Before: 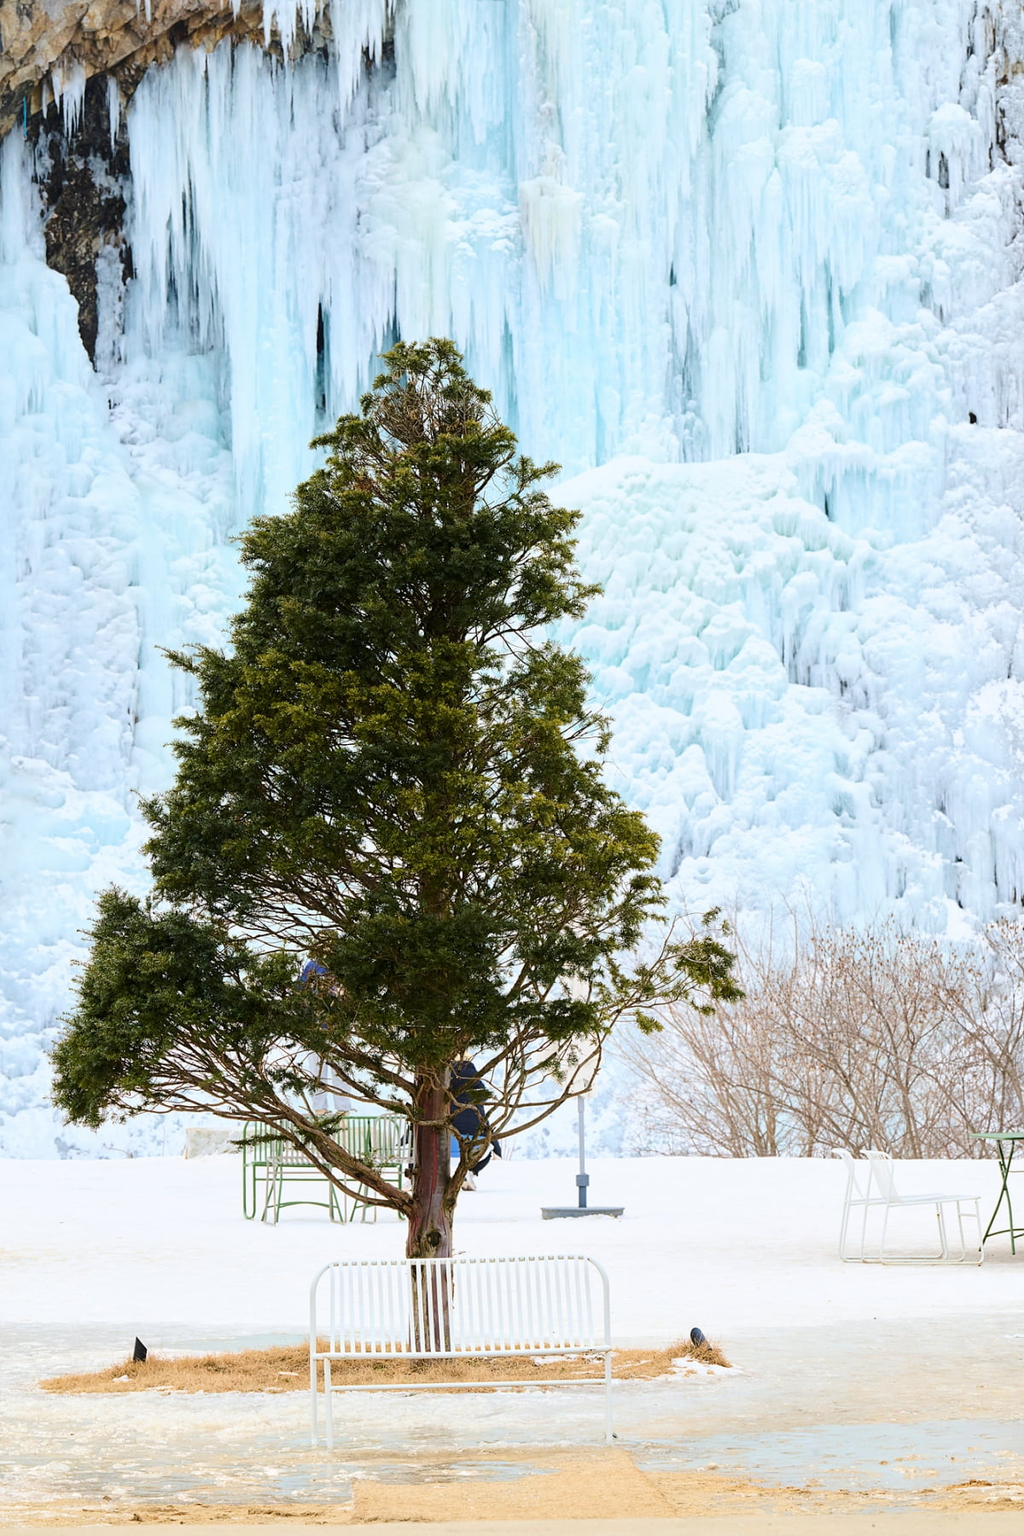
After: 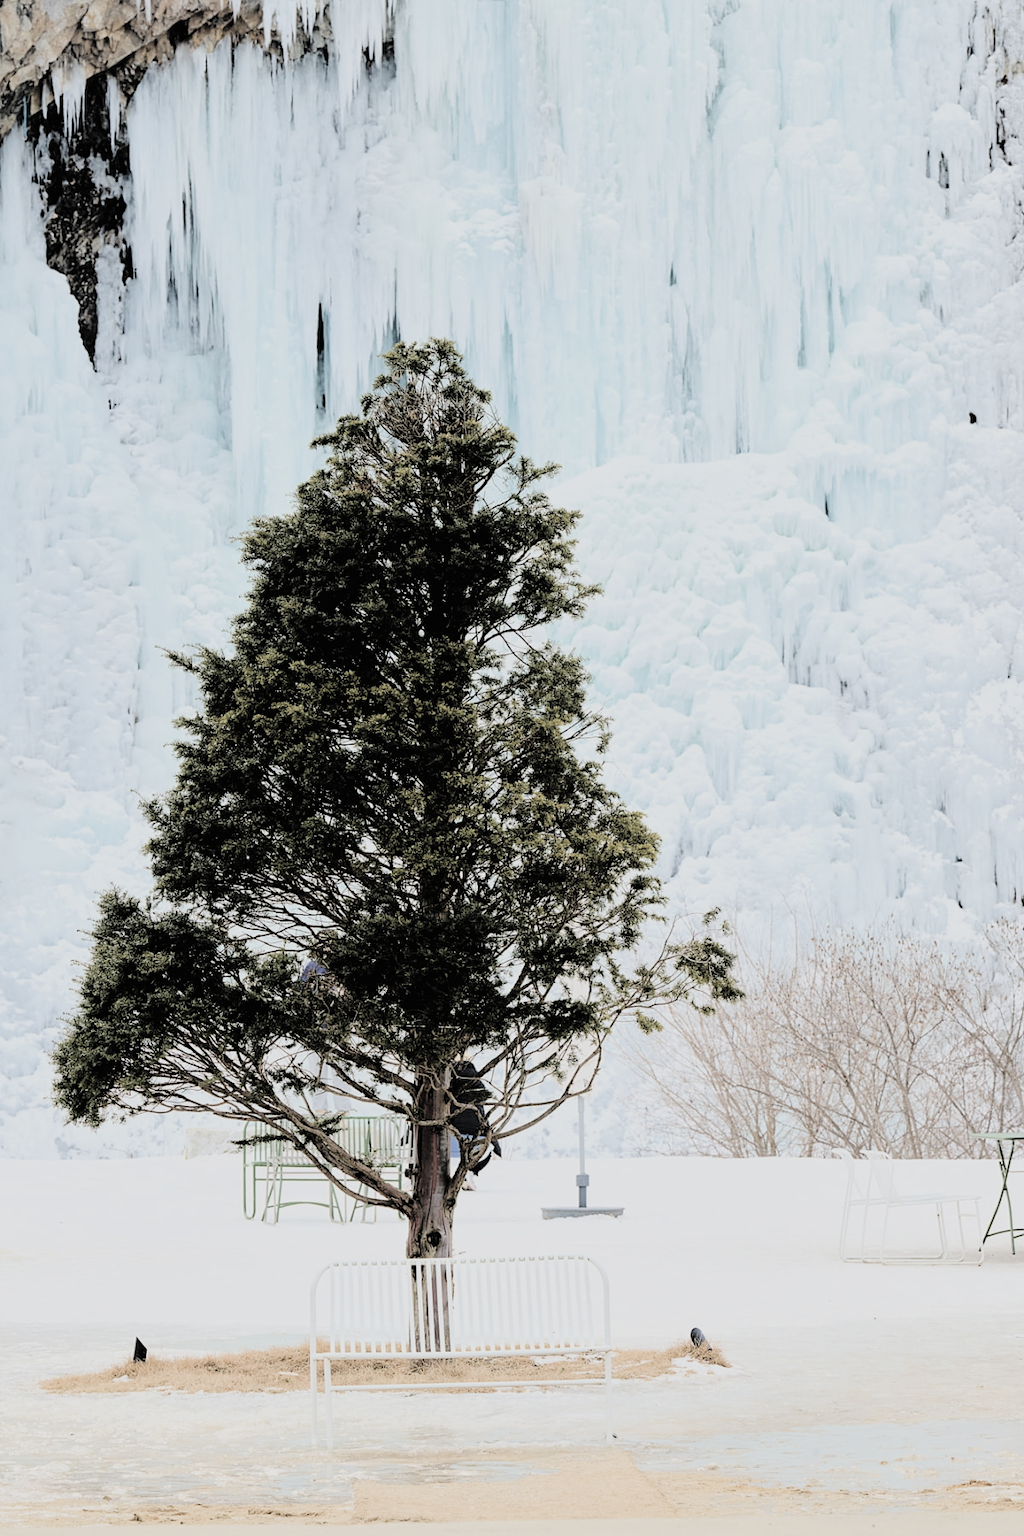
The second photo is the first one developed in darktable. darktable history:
filmic rgb: black relative exposure -4.39 EV, white relative exposure 5.04 EV, hardness 2.22, latitude 39.81%, contrast 1.154, highlights saturation mix 10.66%, shadows ↔ highlights balance 0.875%
contrast brightness saturation: brightness 0.184, saturation -0.502
color correction: highlights b* 0.032
